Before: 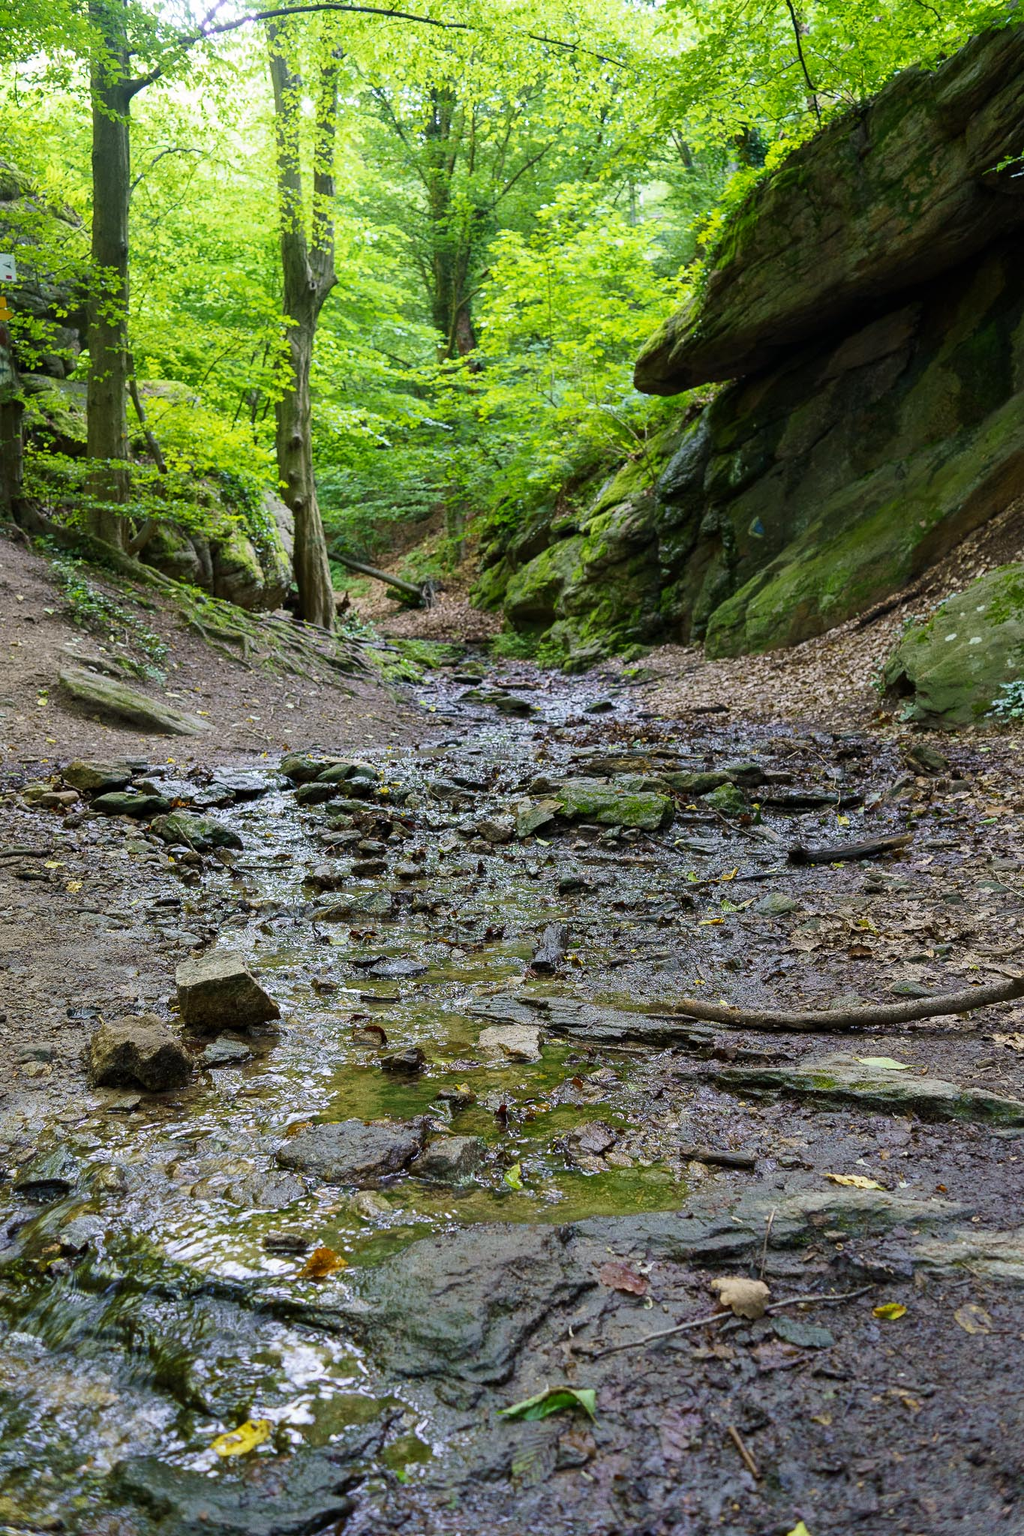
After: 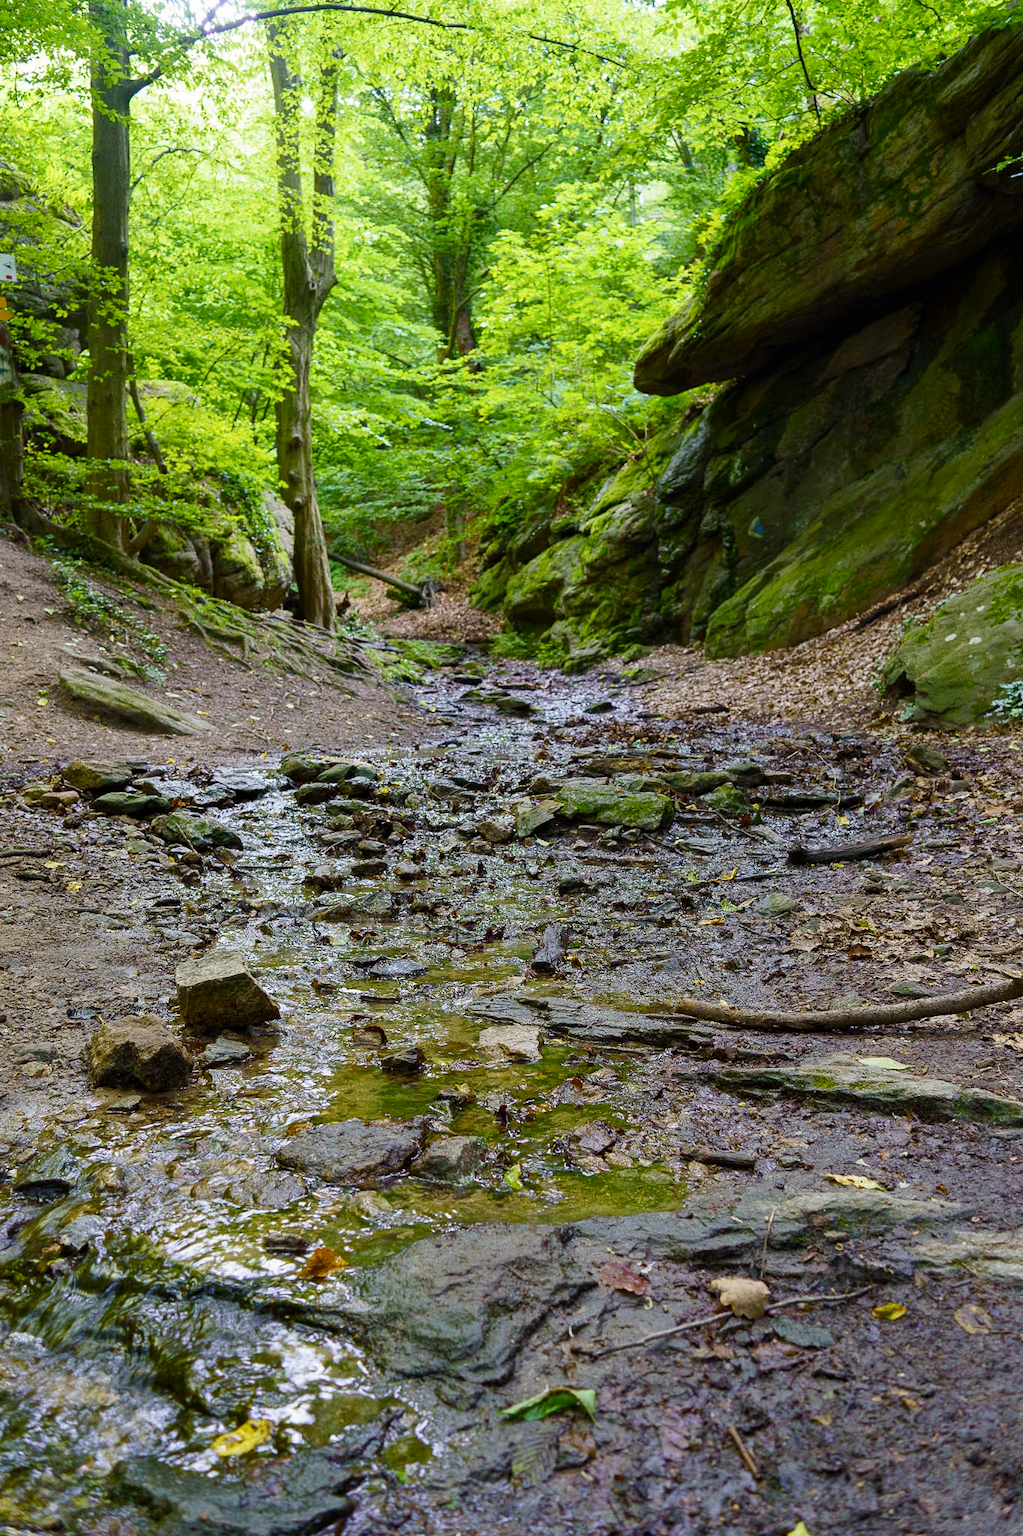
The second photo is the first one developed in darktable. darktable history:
color balance rgb: power › chroma 0.313%, power › hue 25.31°, perceptual saturation grading › global saturation 20%, perceptual saturation grading › highlights -25.735%, perceptual saturation grading › shadows 25.028%
